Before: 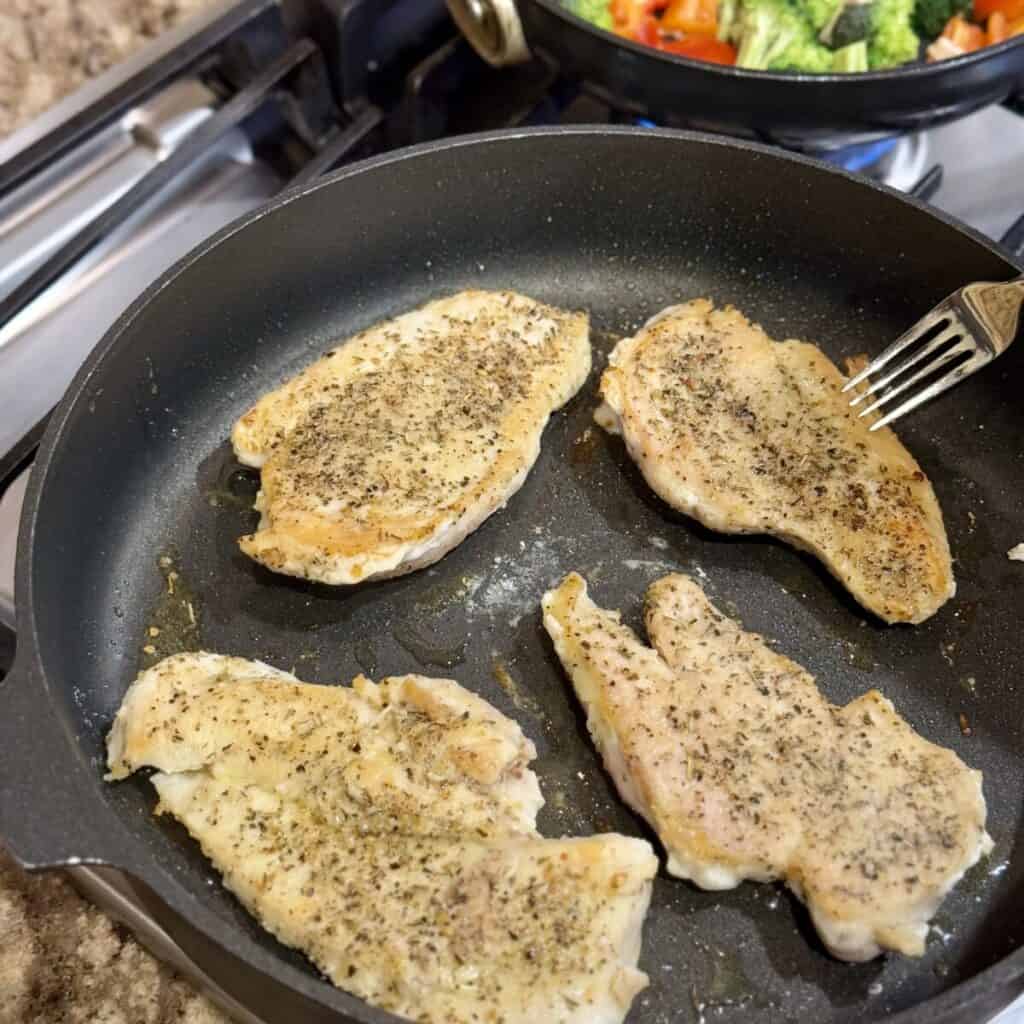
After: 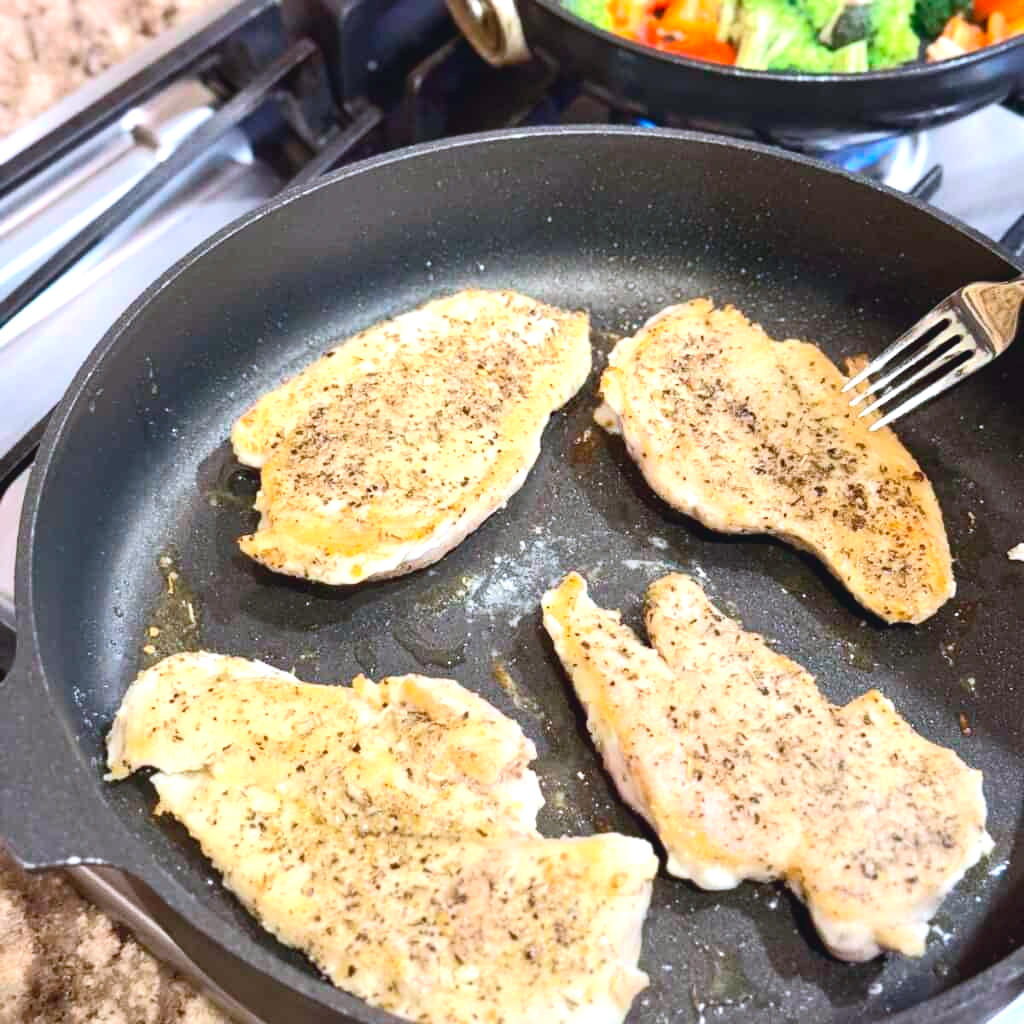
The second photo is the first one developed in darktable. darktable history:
tone curve: curves: ch0 [(0, 0.045) (0.155, 0.169) (0.46, 0.466) (0.751, 0.788) (1, 0.961)]; ch1 [(0, 0) (0.43, 0.408) (0.472, 0.469) (0.505, 0.503) (0.553, 0.555) (0.592, 0.581) (1, 1)]; ch2 [(0, 0) (0.505, 0.495) (0.579, 0.569) (1, 1)], color space Lab, independent channels, preserve colors none
exposure: black level correction 0, exposure 0.935 EV, compensate highlight preservation false
color correction: highlights a* -0.756, highlights b* -8.9
